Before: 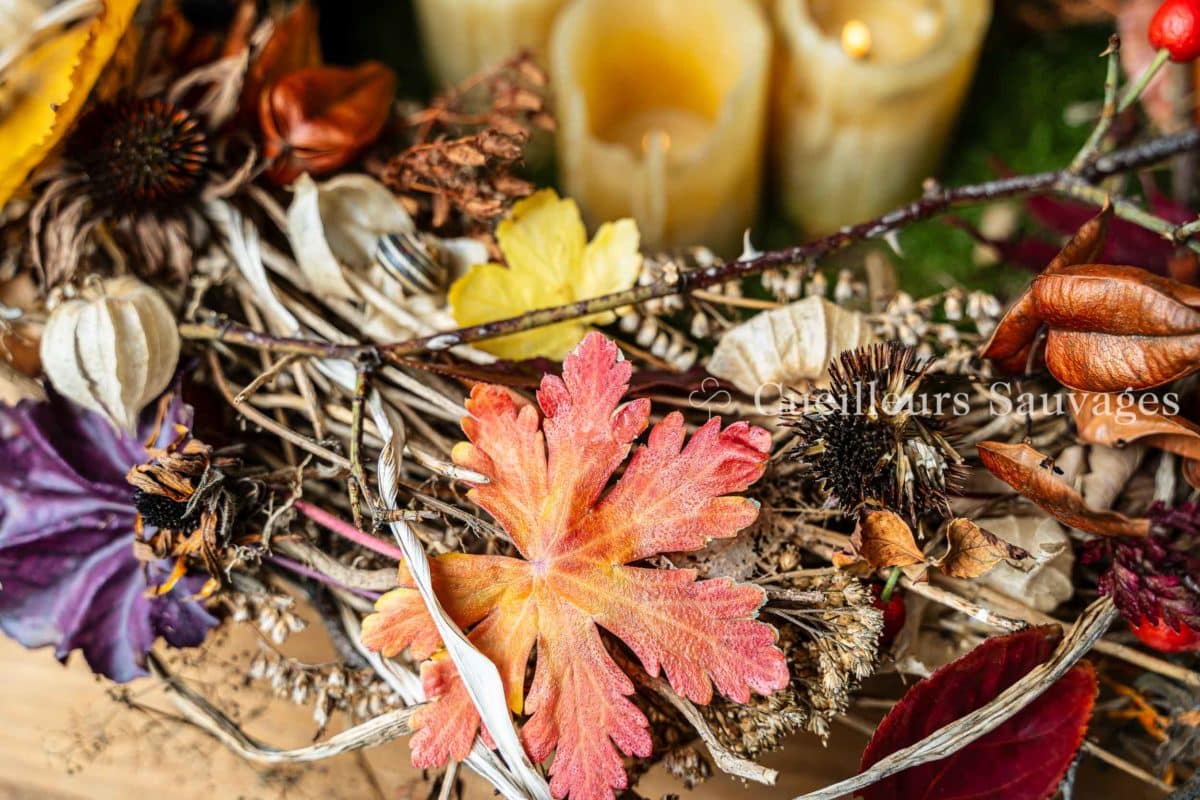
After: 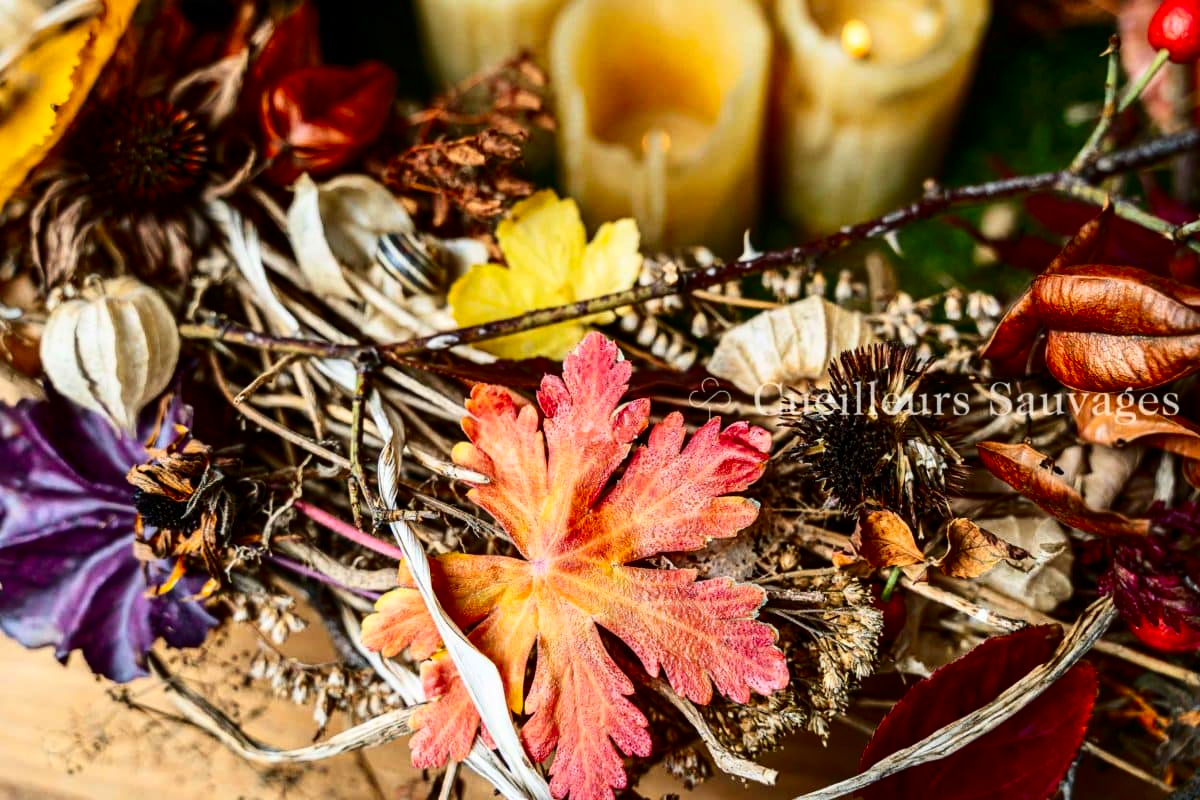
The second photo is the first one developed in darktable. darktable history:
contrast brightness saturation: contrast 0.214, brightness -0.105, saturation 0.212
